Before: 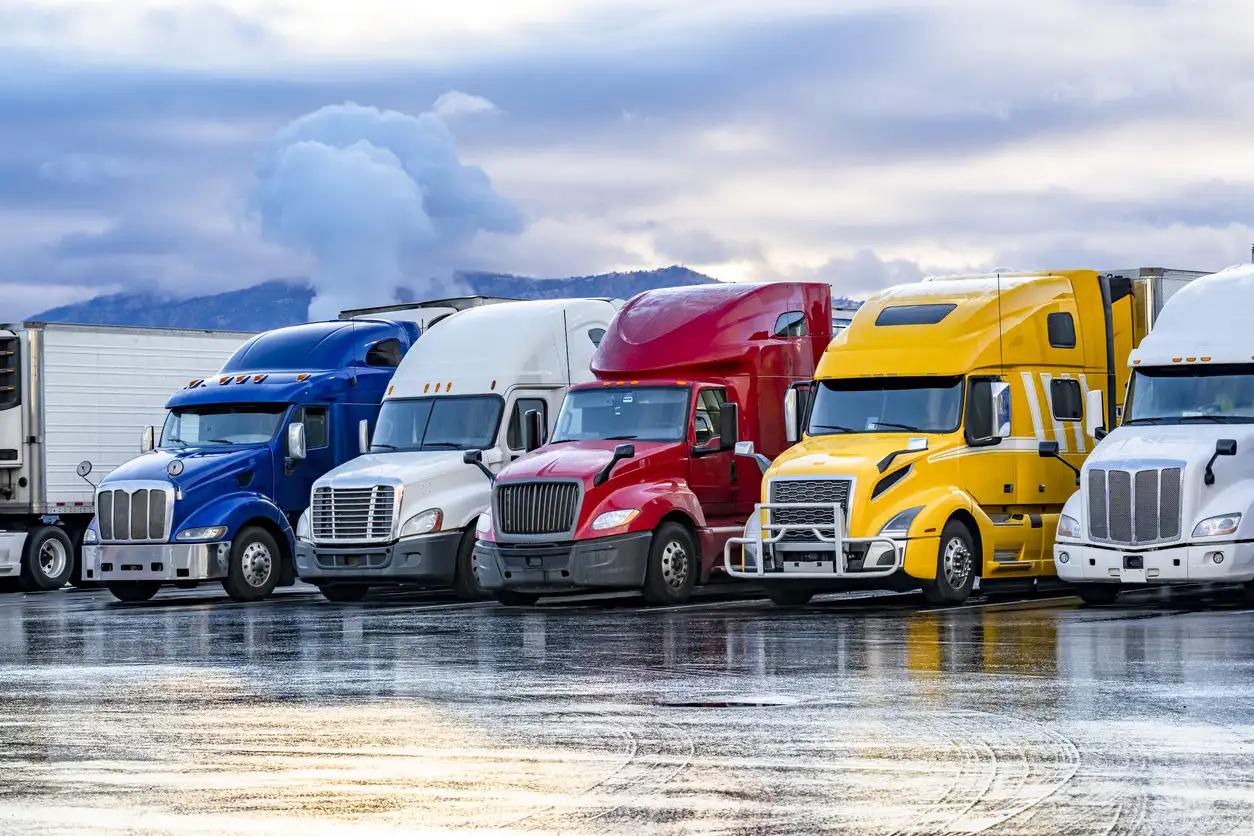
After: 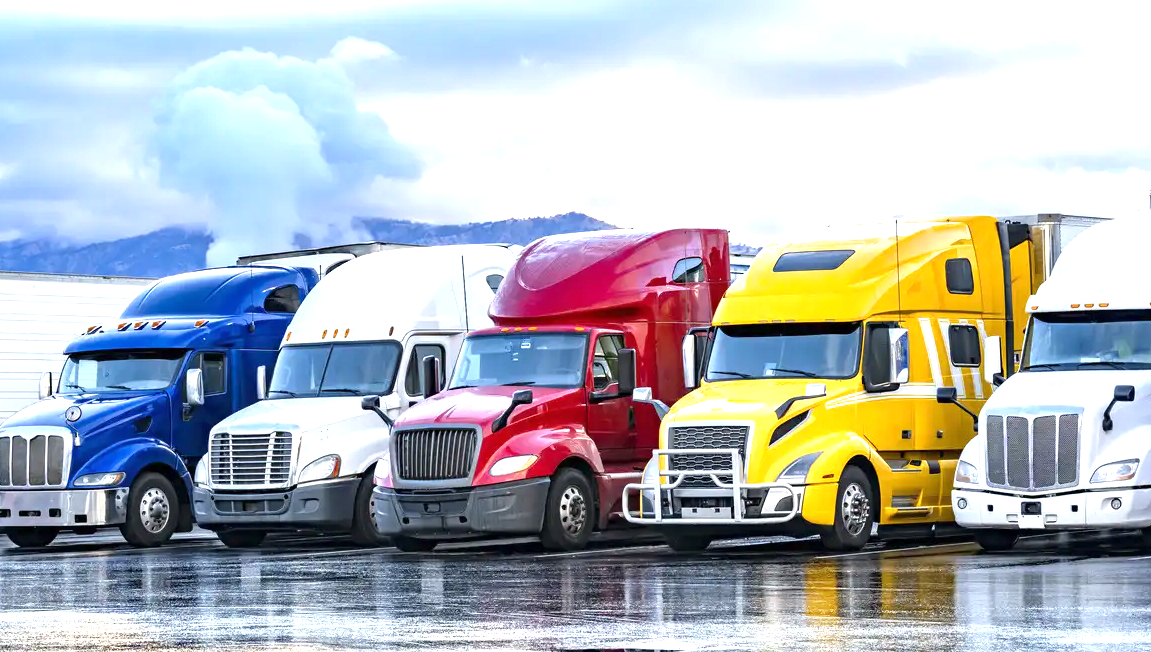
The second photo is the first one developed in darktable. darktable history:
exposure: black level correction 0, exposure 0.895 EV, compensate exposure bias true, compensate highlight preservation false
crop: left 8.198%, top 6.554%, bottom 15.36%
